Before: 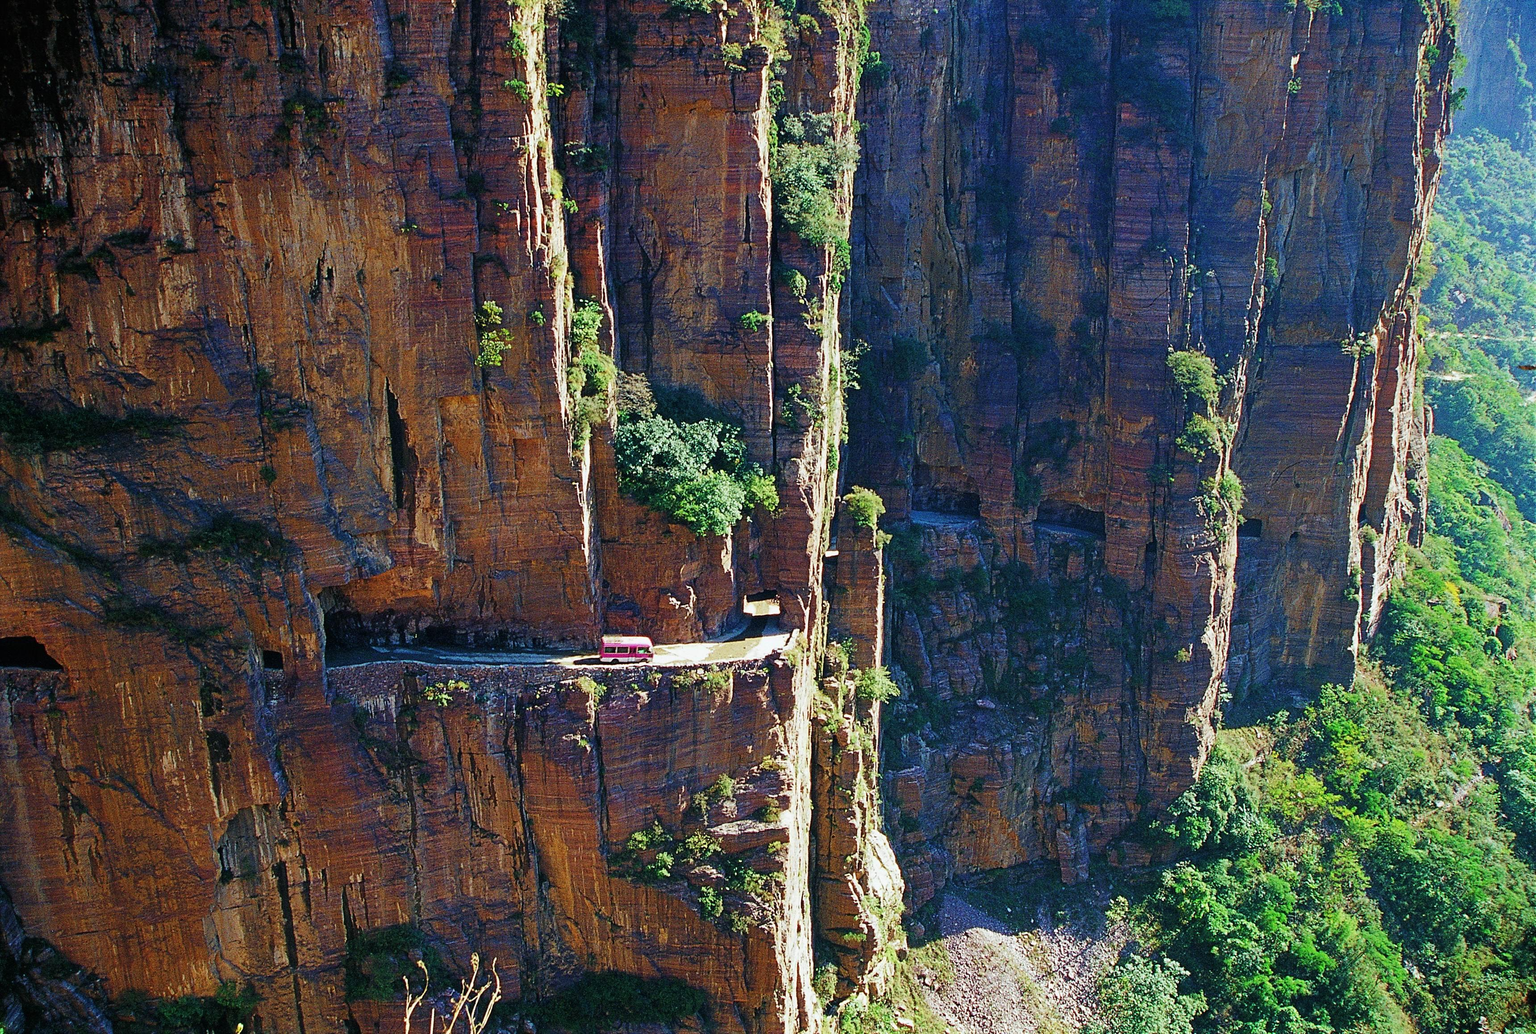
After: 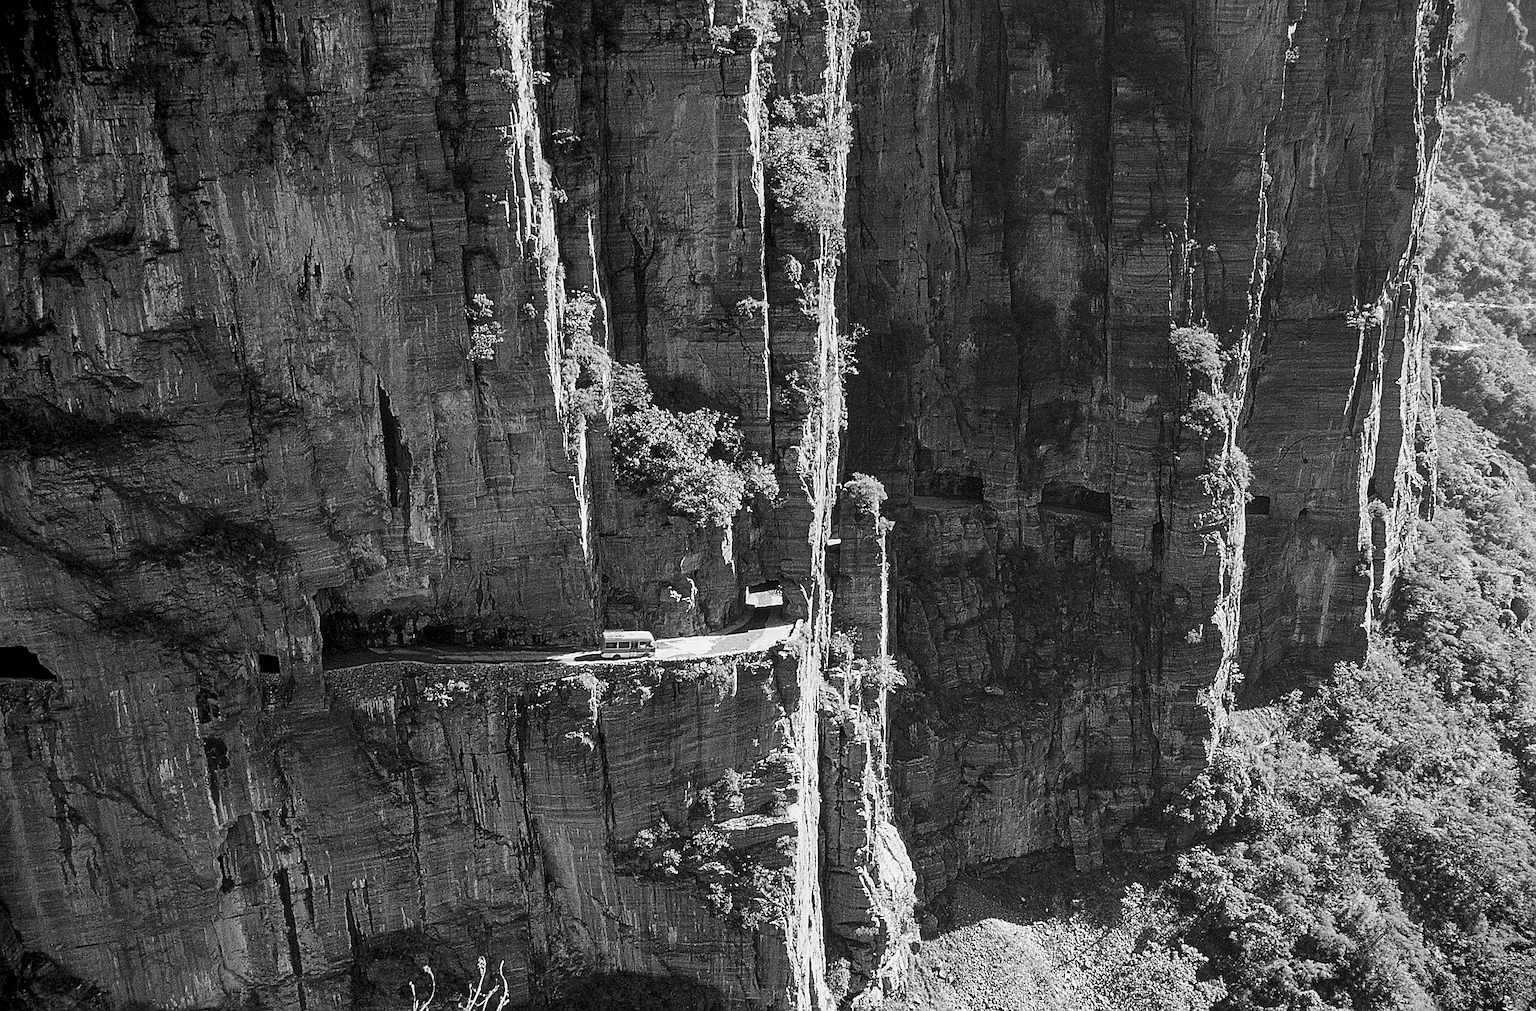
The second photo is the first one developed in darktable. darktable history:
color zones: curves: ch0 [(0, 0.499) (0.143, 0.5) (0.286, 0.5) (0.429, 0.476) (0.571, 0.284) (0.714, 0.243) (0.857, 0.449) (1, 0.499)]; ch1 [(0, 0.532) (0.143, 0.645) (0.286, 0.696) (0.429, 0.211) (0.571, 0.504) (0.714, 0.493) (0.857, 0.495) (1, 0.532)]; ch2 [(0, 0.5) (0.143, 0.5) (0.286, 0.427) (0.429, 0.324) (0.571, 0.5) (0.714, 0.5) (0.857, 0.5) (1, 0.5)]
local contrast: on, module defaults
sharpen: on, module defaults
rotate and perspective: rotation -1.42°, crop left 0.016, crop right 0.984, crop top 0.035, crop bottom 0.965
monochrome: size 3.1
